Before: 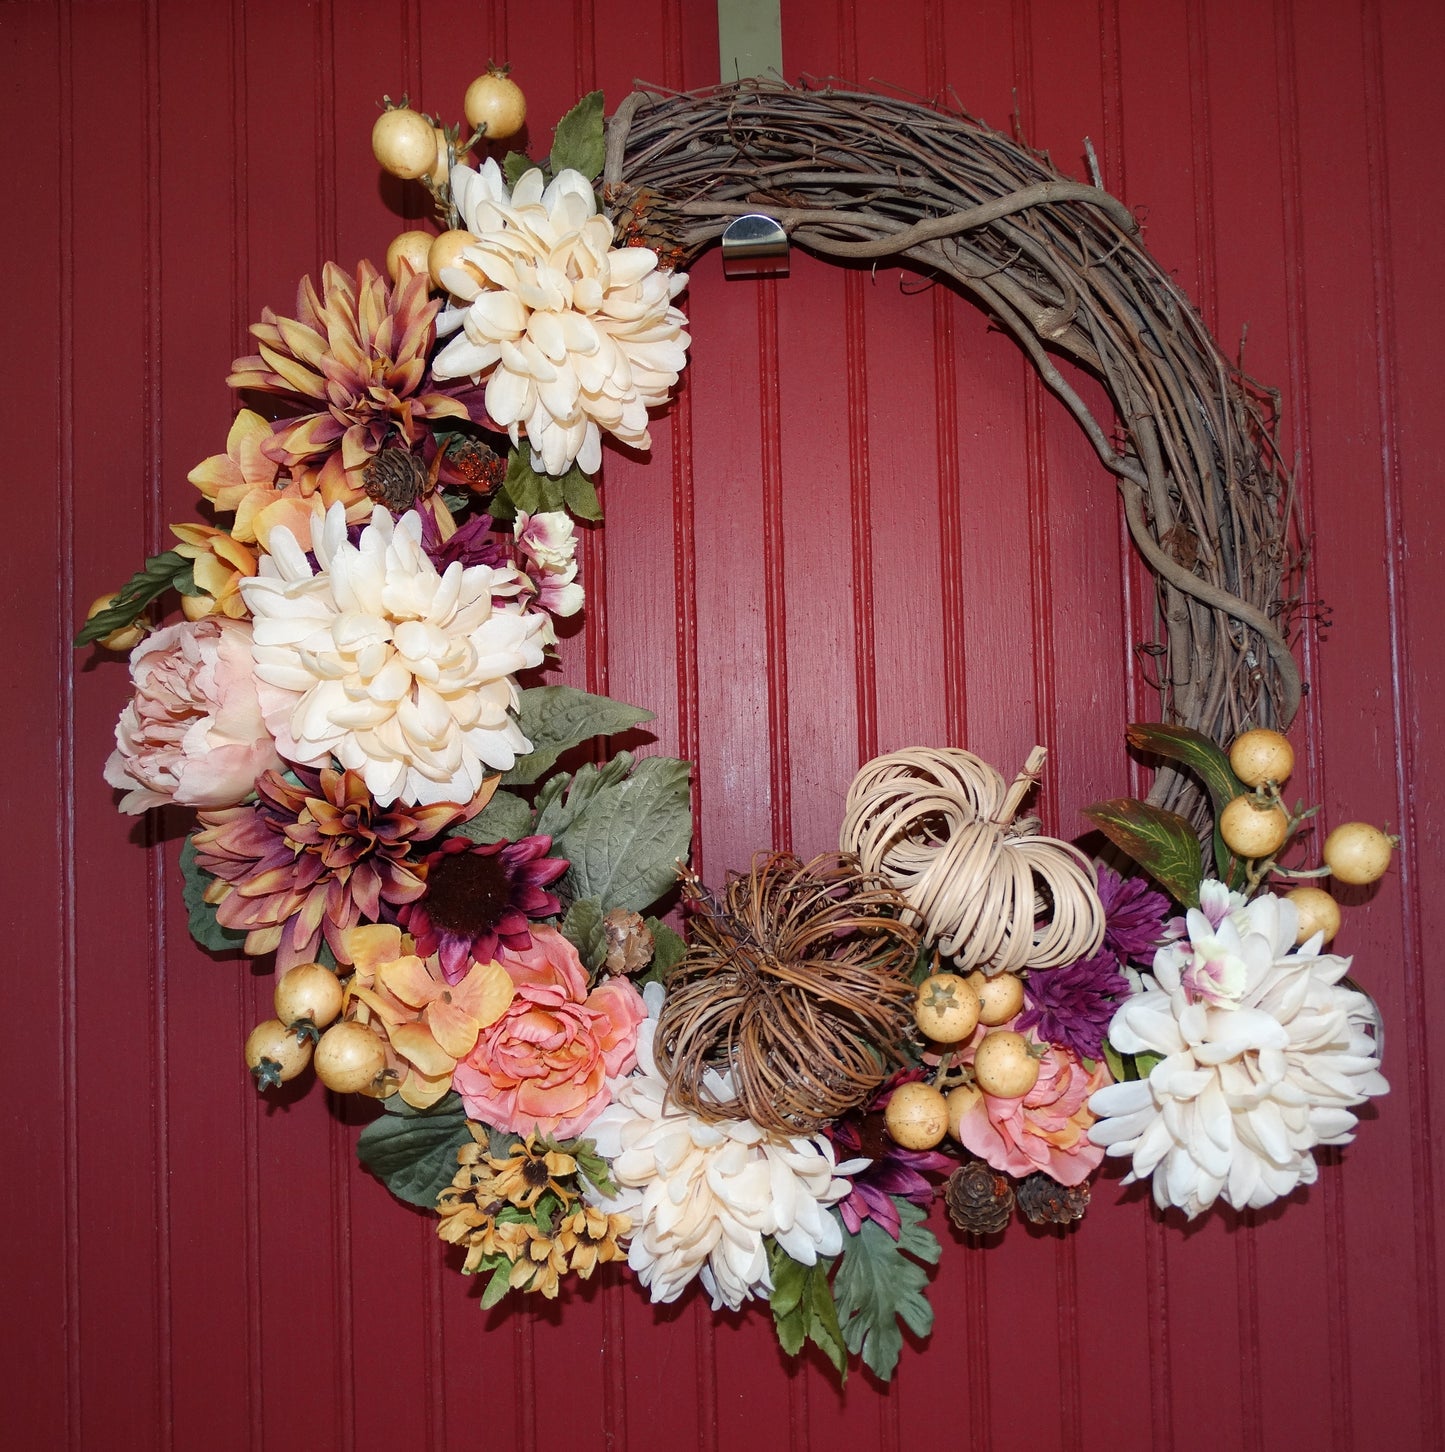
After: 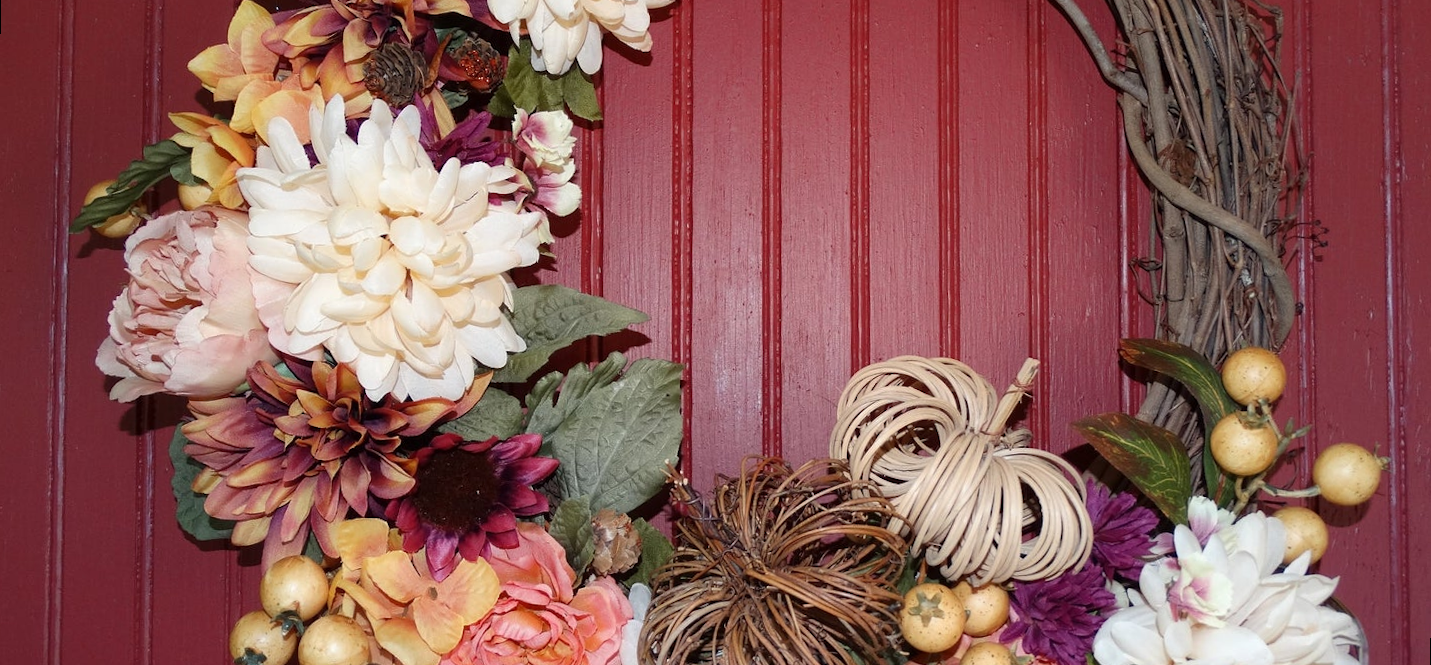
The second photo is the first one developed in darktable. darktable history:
rotate and perspective: rotation 1.57°, crop left 0.018, crop right 0.982, crop top 0.039, crop bottom 0.961
crop and rotate: top 26.056%, bottom 25.543%
